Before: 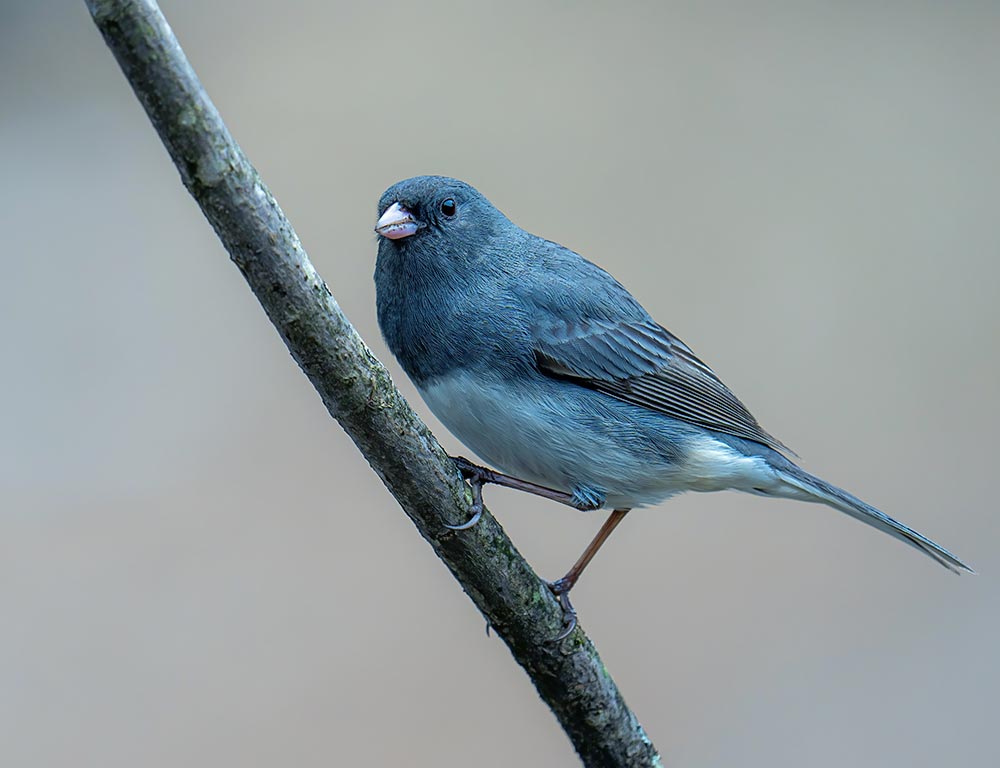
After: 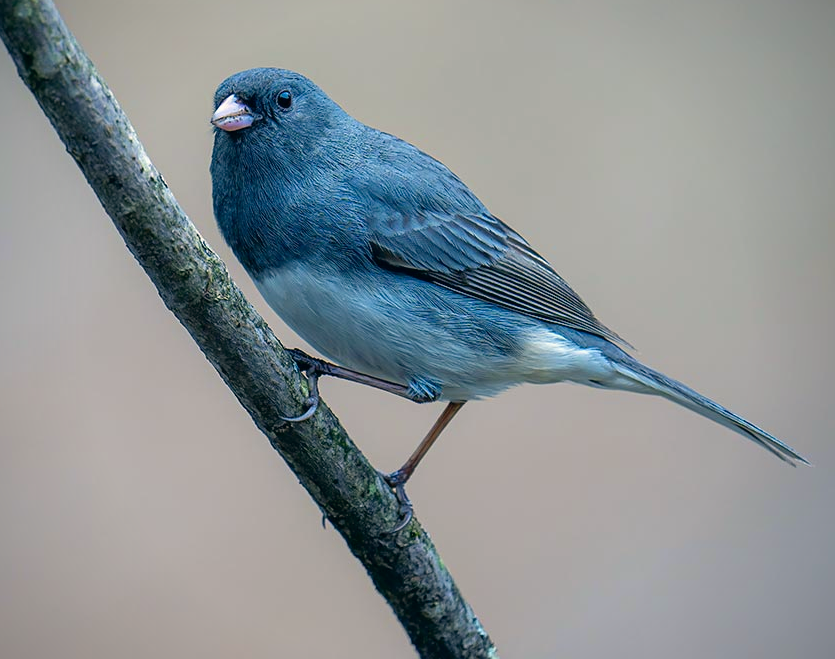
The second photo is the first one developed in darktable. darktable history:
crop: left 16.419%, top 14.154%
contrast brightness saturation: saturation 0.126
vignetting: fall-off radius 60.65%, saturation 0.365
color correction: highlights a* 5.42, highlights b* 5.34, shadows a* -4.36, shadows b* -5.11
